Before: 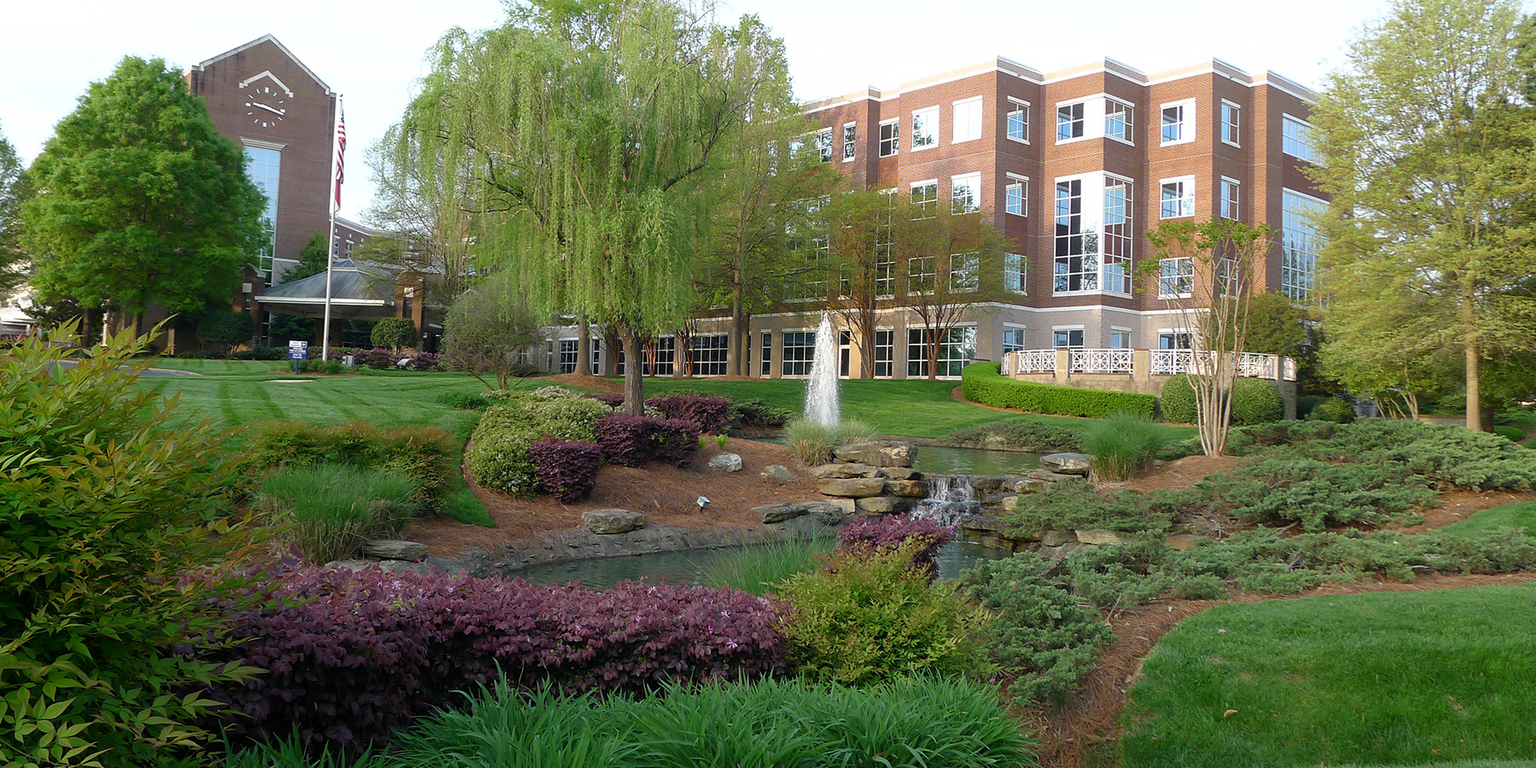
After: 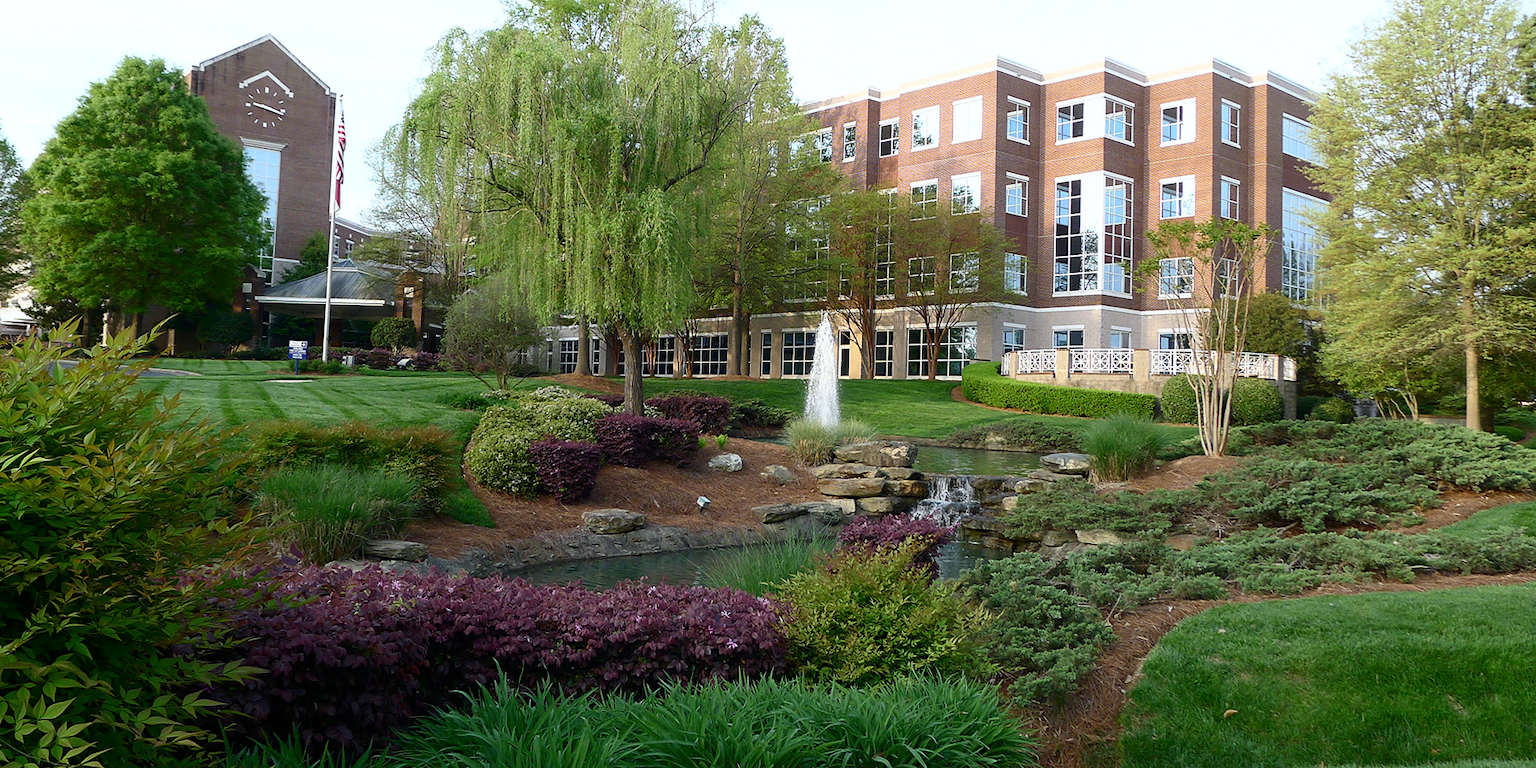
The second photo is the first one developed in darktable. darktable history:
white balance: red 0.982, blue 1.018
contrast brightness saturation: contrast 0.22
